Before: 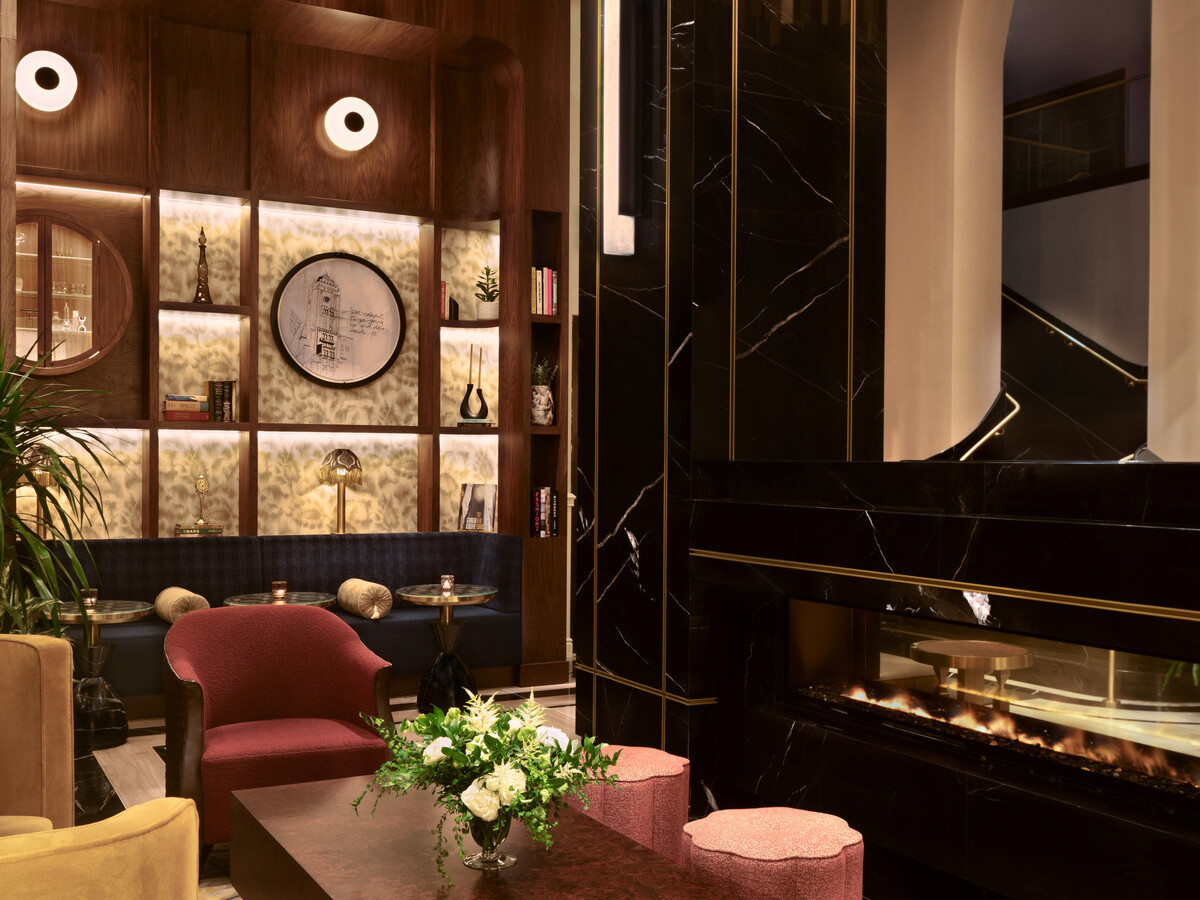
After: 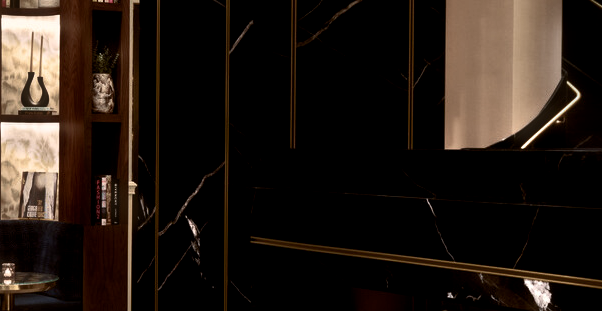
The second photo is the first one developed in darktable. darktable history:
haze removal: strength -0.09, distance 0.358, compatibility mode true, adaptive false
crop: left 36.607%, top 34.735%, right 13.146%, bottom 30.611%
exposure: black level correction 0.009, exposure 0.014 EV, compensate highlight preservation false
color balance rgb: perceptual saturation grading › highlights -31.88%, perceptual saturation grading › mid-tones 5.8%, perceptual saturation grading › shadows 18.12%, perceptual brilliance grading › highlights 3.62%, perceptual brilliance grading › mid-tones -18.12%, perceptual brilliance grading › shadows -41.3%
